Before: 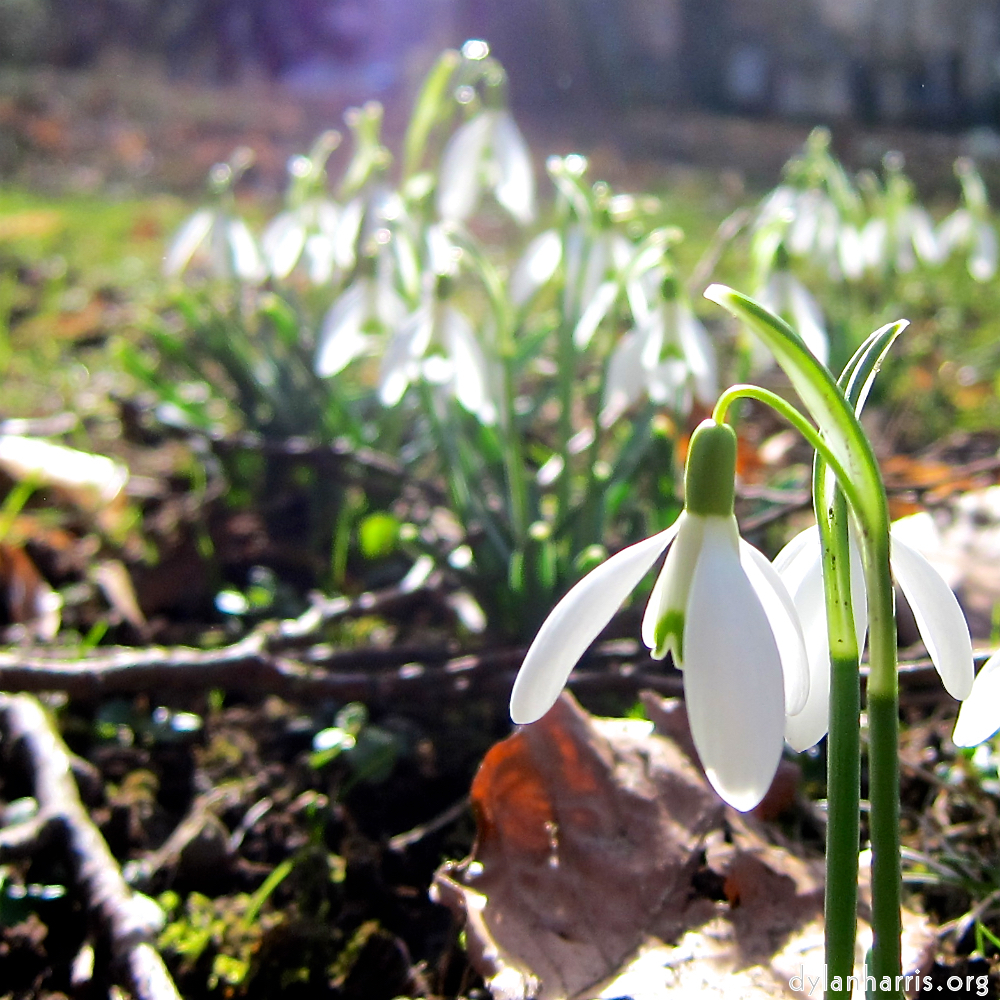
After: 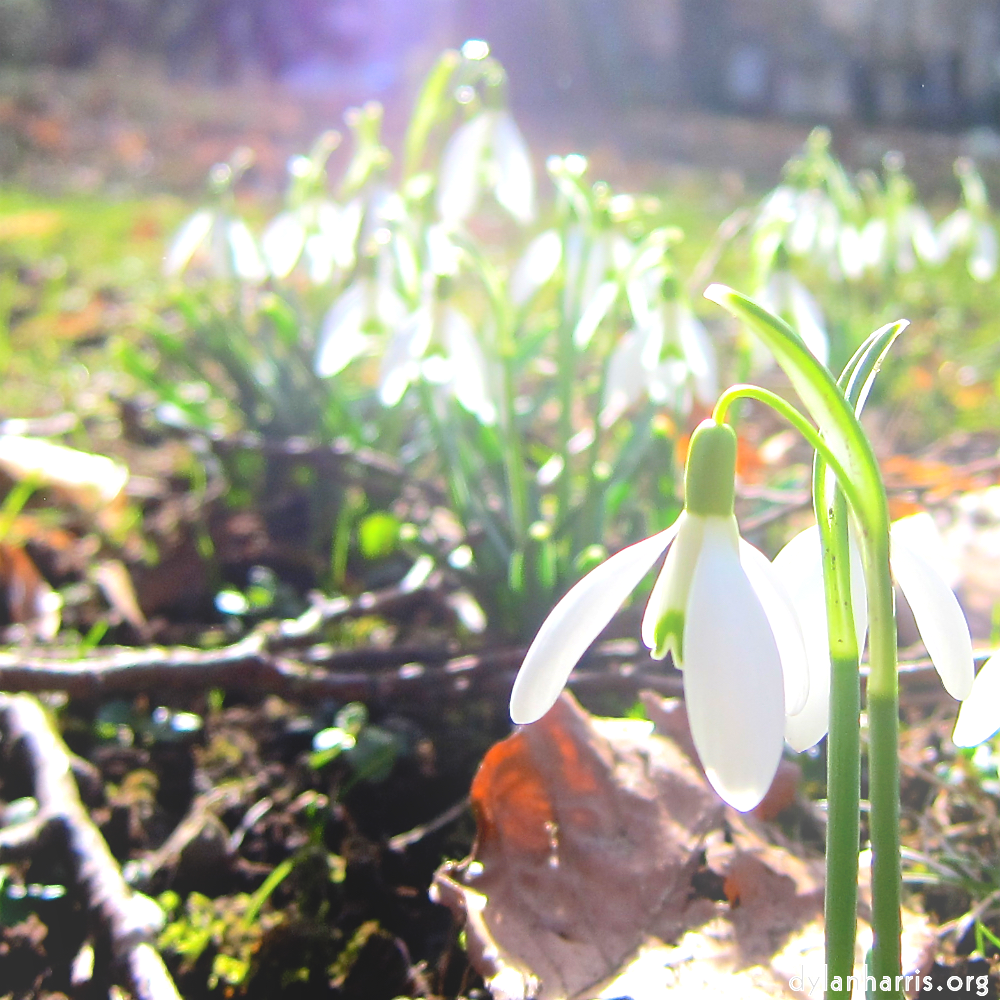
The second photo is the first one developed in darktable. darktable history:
exposure: black level correction 0.001, exposure 0.3 EV, compensate highlight preservation false
bloom: size 38%, threshold 95%, strength 30%
